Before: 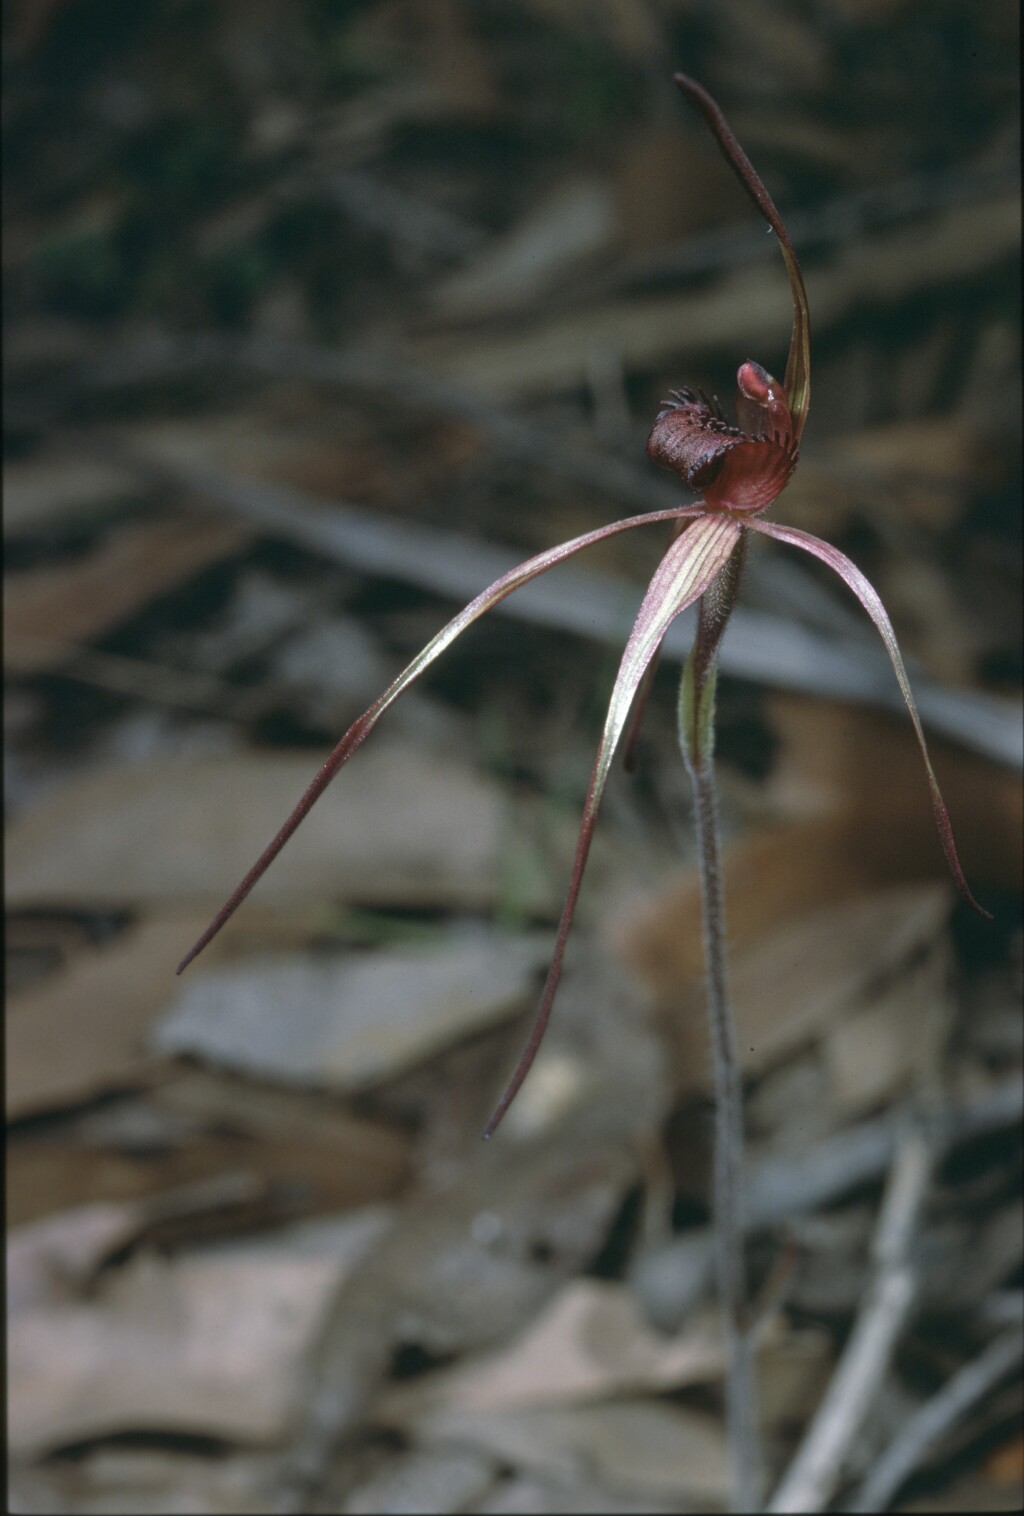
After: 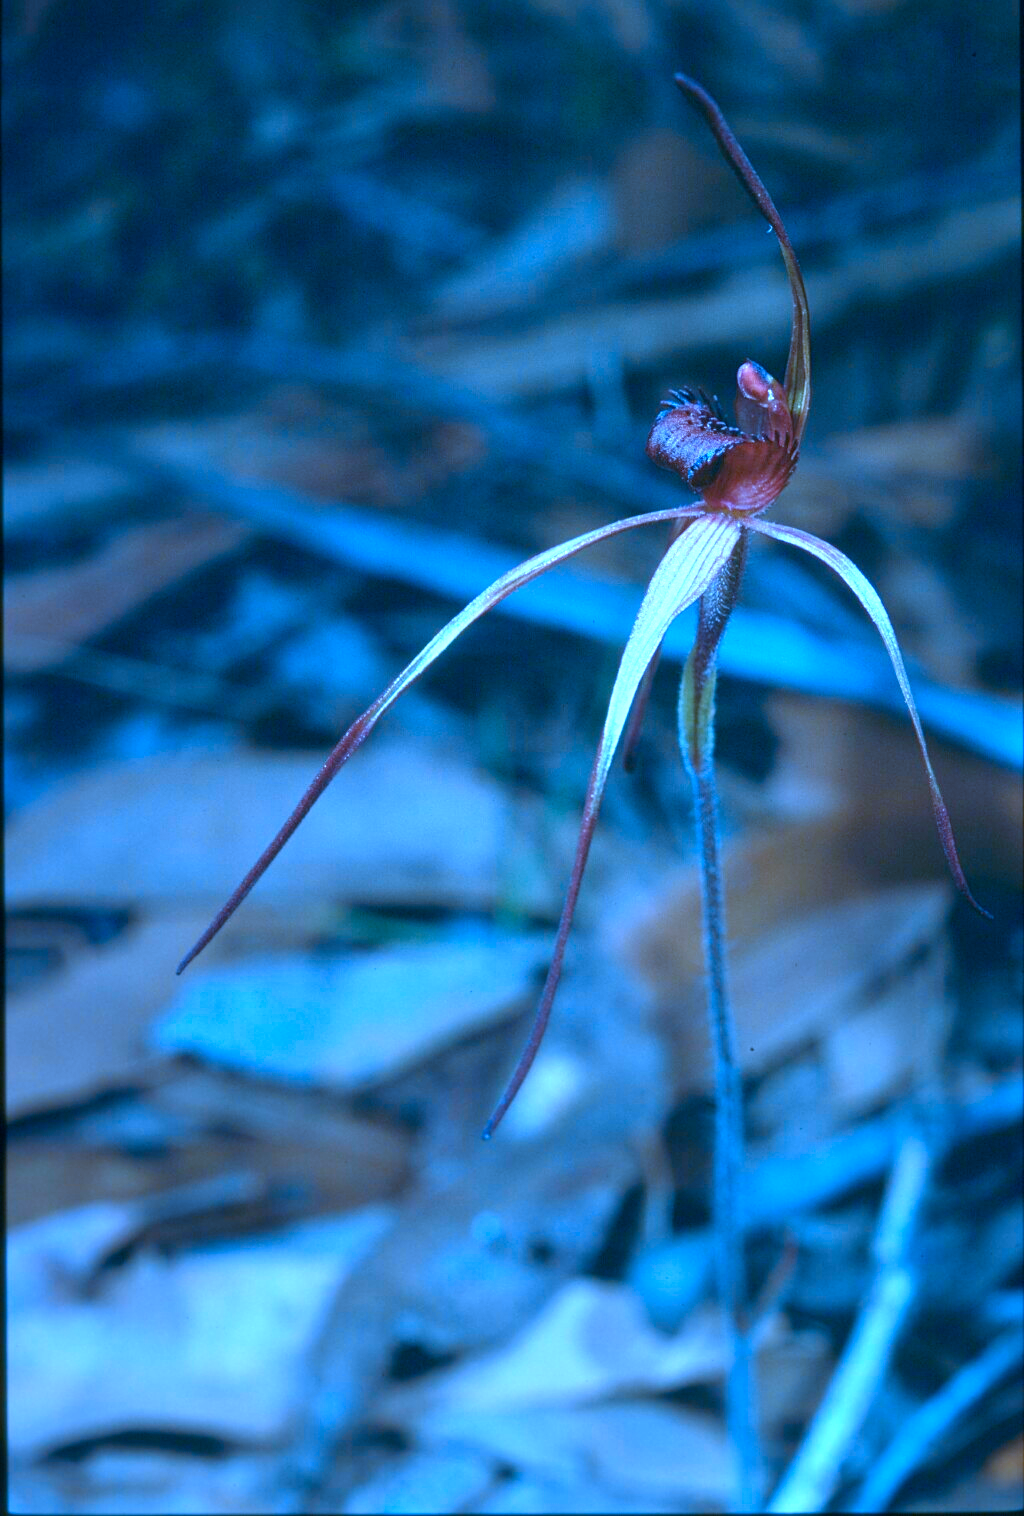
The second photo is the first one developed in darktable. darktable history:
white balance: red 0.766, blue 1.537
exposure: black level correction 0, exposure 1.1 EV, compensate exposure bias true, compensate highlight preservation false
sharpen: amount 0.2
base curve: curves: ch0 [(0, 0) (0.297, 0.298) (1, 1)], preserve colors none
color balance rgb: perceptual saturation grading › global saturation 20%, perceptual saturation grading › highlights -25%, perceptual saturation grading › shadows 25%
color contrast: green-magenta contrast 0.85, blue-yellow contrast 1.25, unbound 0
